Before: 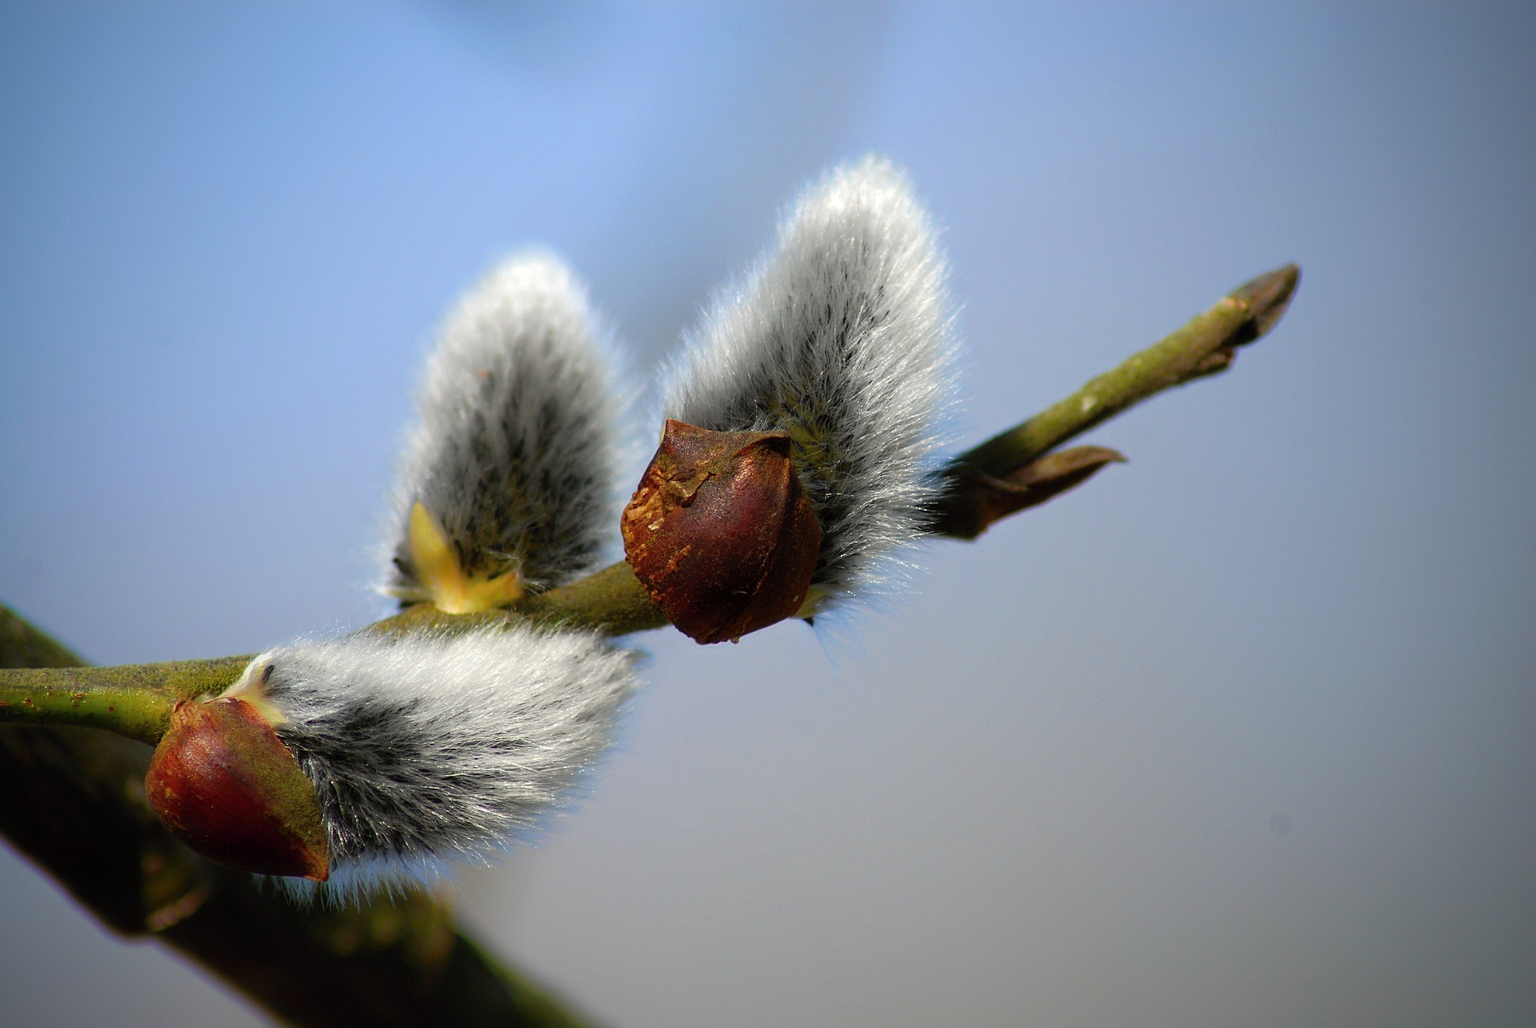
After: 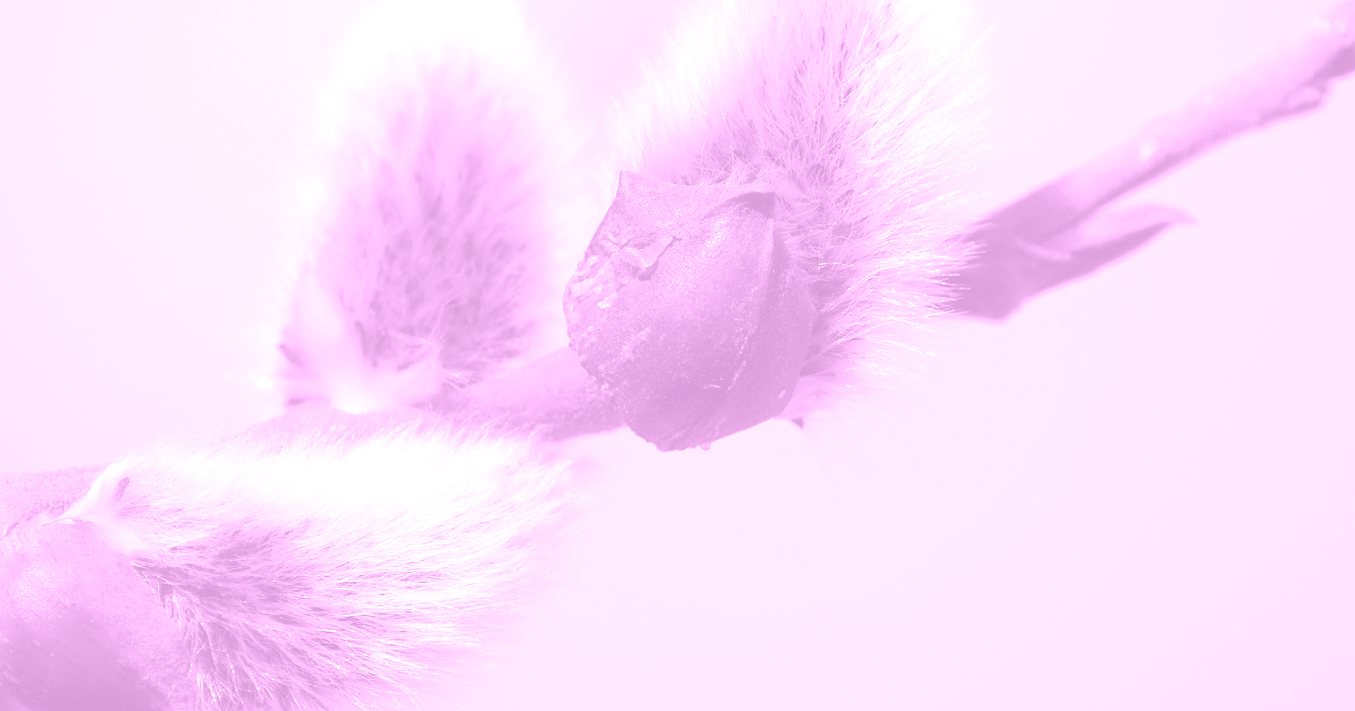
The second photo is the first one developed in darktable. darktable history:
crop: left 11.123%, top 27.61%, right 18.3%, bottom 17.034%
exposure: black level correction 0.001, exposure 1.735 EV, compensate highlight preservation false
colorize: hue 331.2°, saturation 69%, source mix 30.28%, lightness 69.02%, version 1
local contrast: highlights 68%, shadows 68%, detail 82%, midtone range 0.325
